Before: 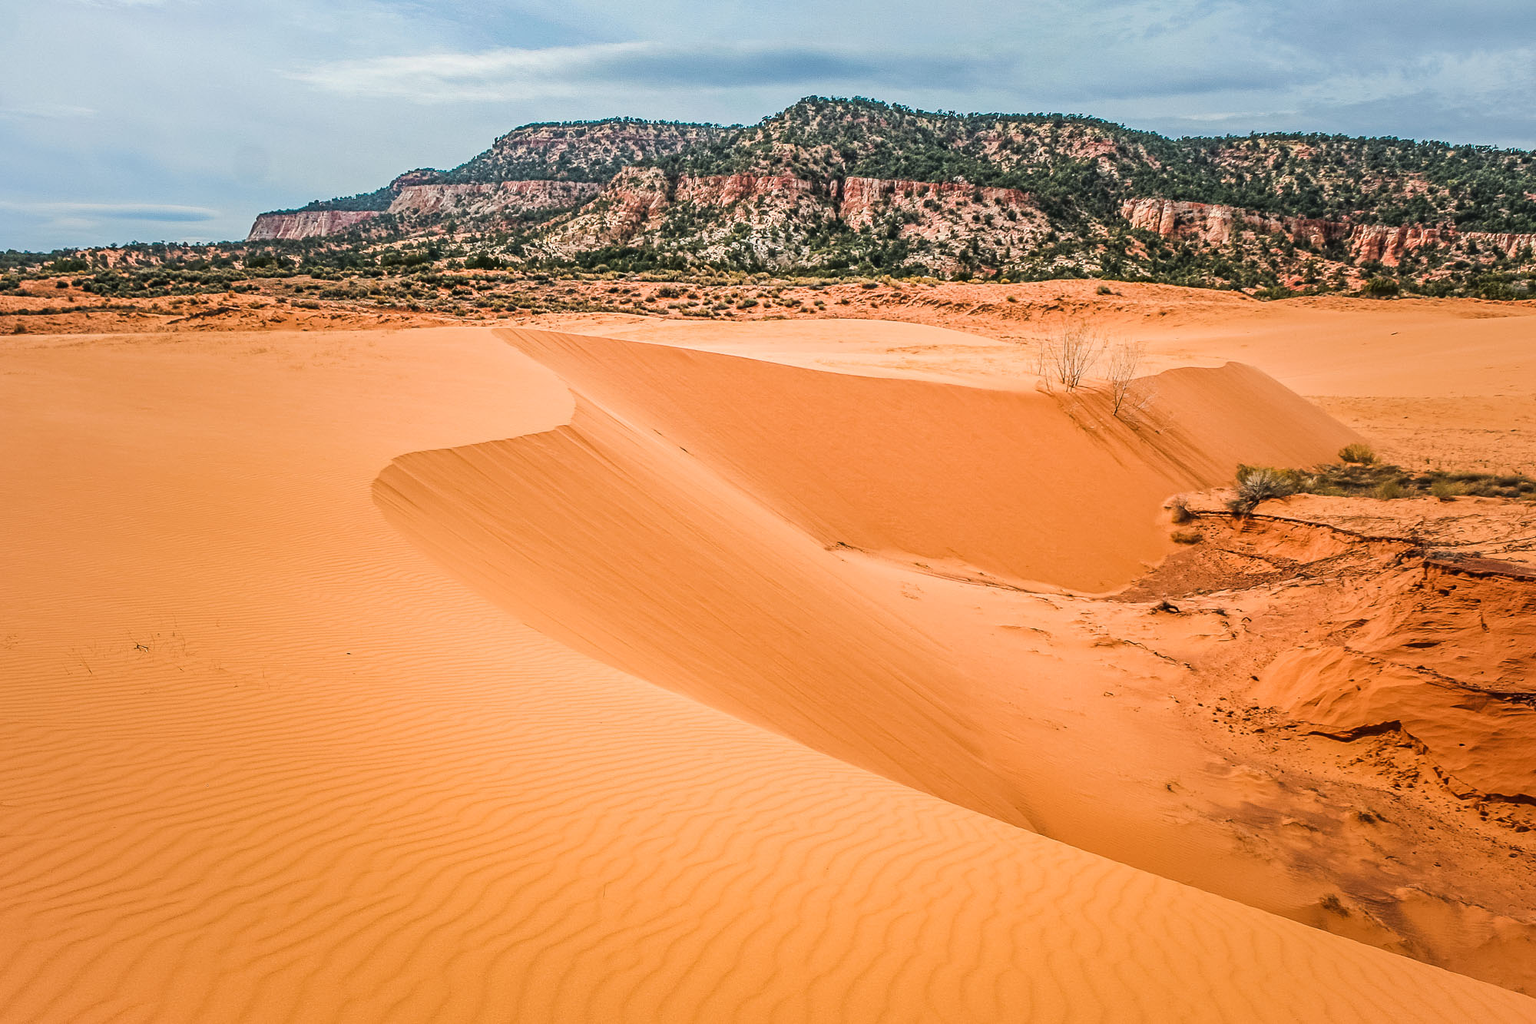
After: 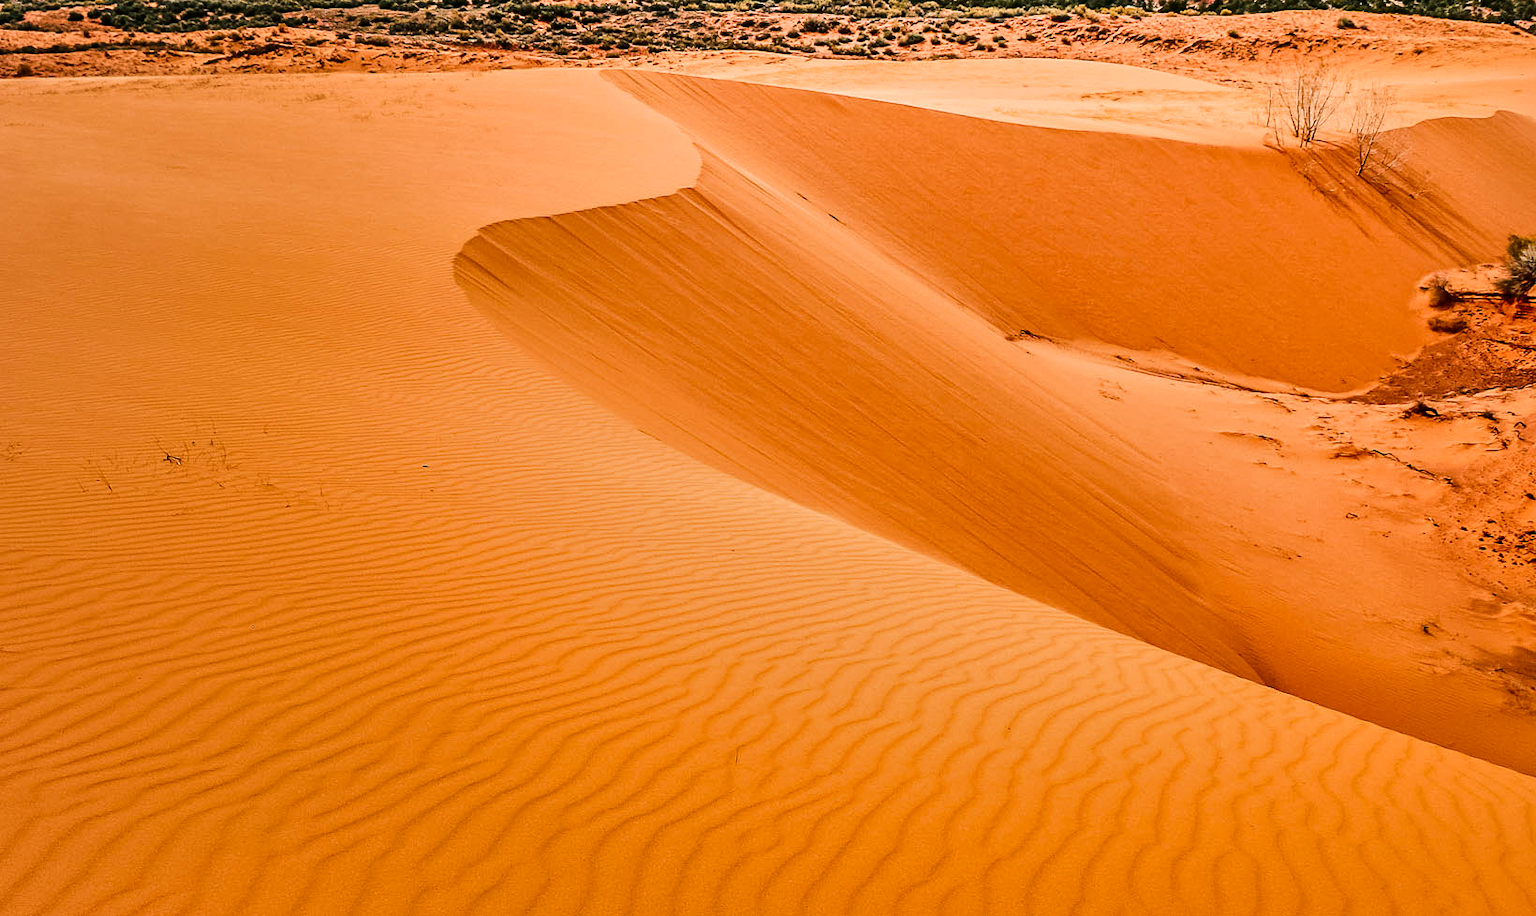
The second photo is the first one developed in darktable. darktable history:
contrast brightness saturation: contrast 0.19, brightness -0.11, saturation 0.21
crop: top 26.531%, right 17.959%
shadows and highlights: shadows 75, highlights -60.85, soften with gaussian
